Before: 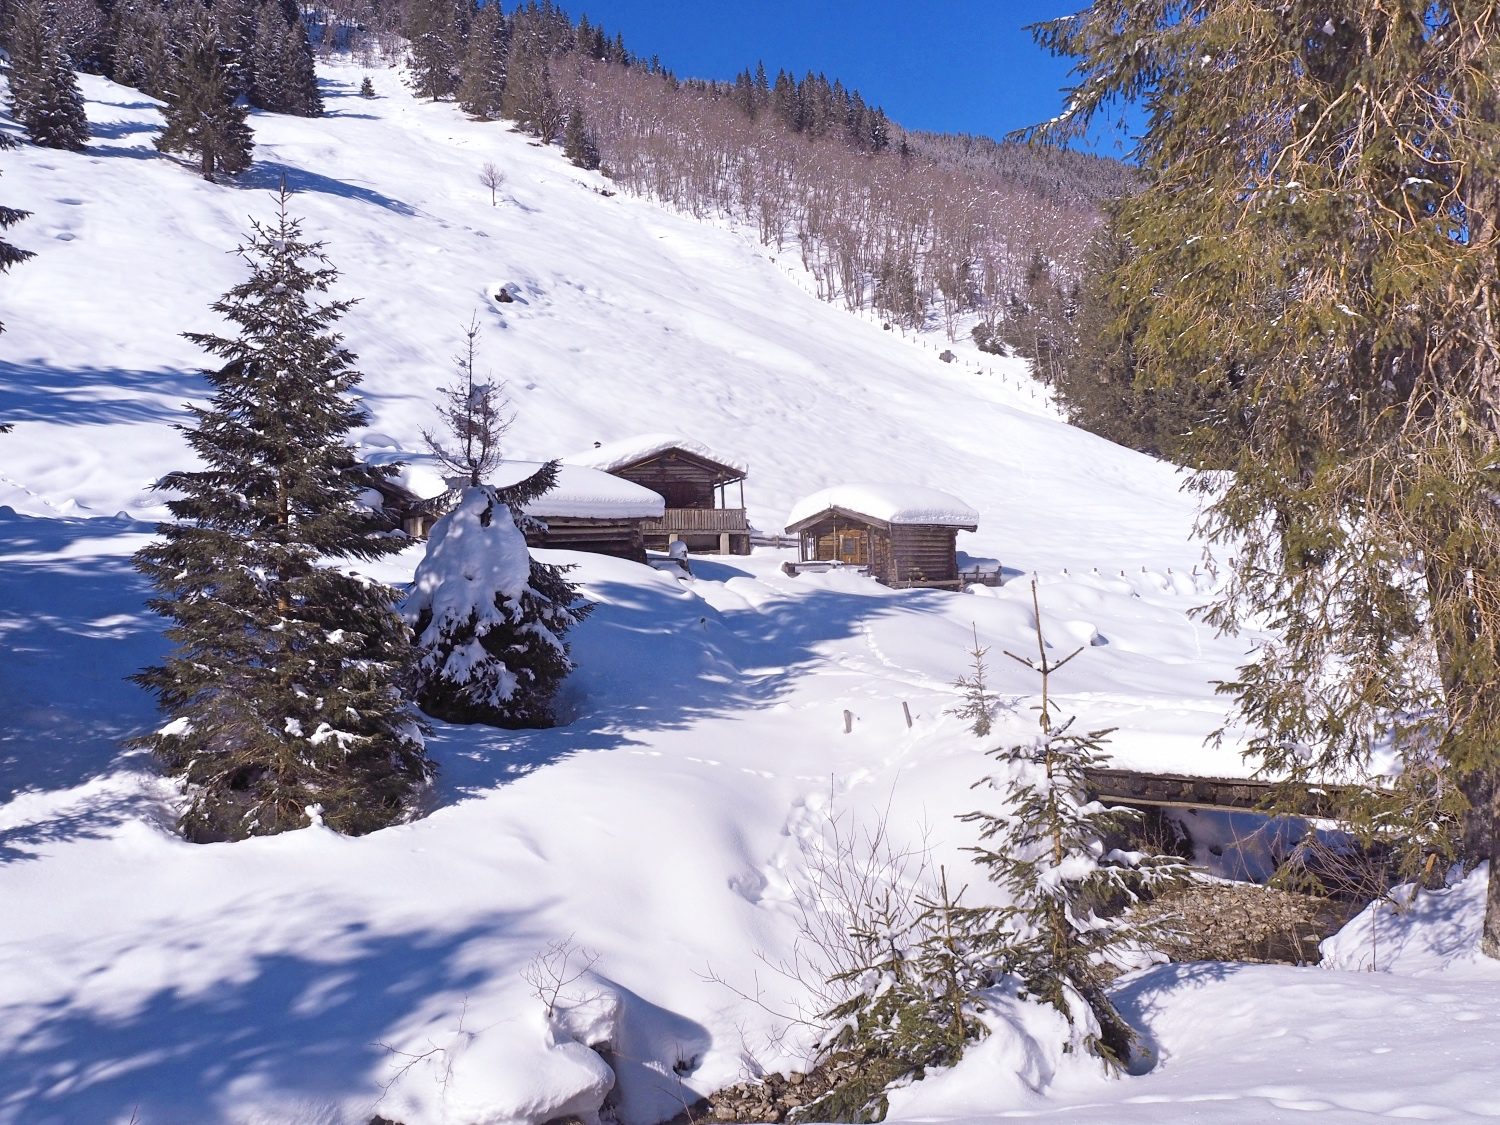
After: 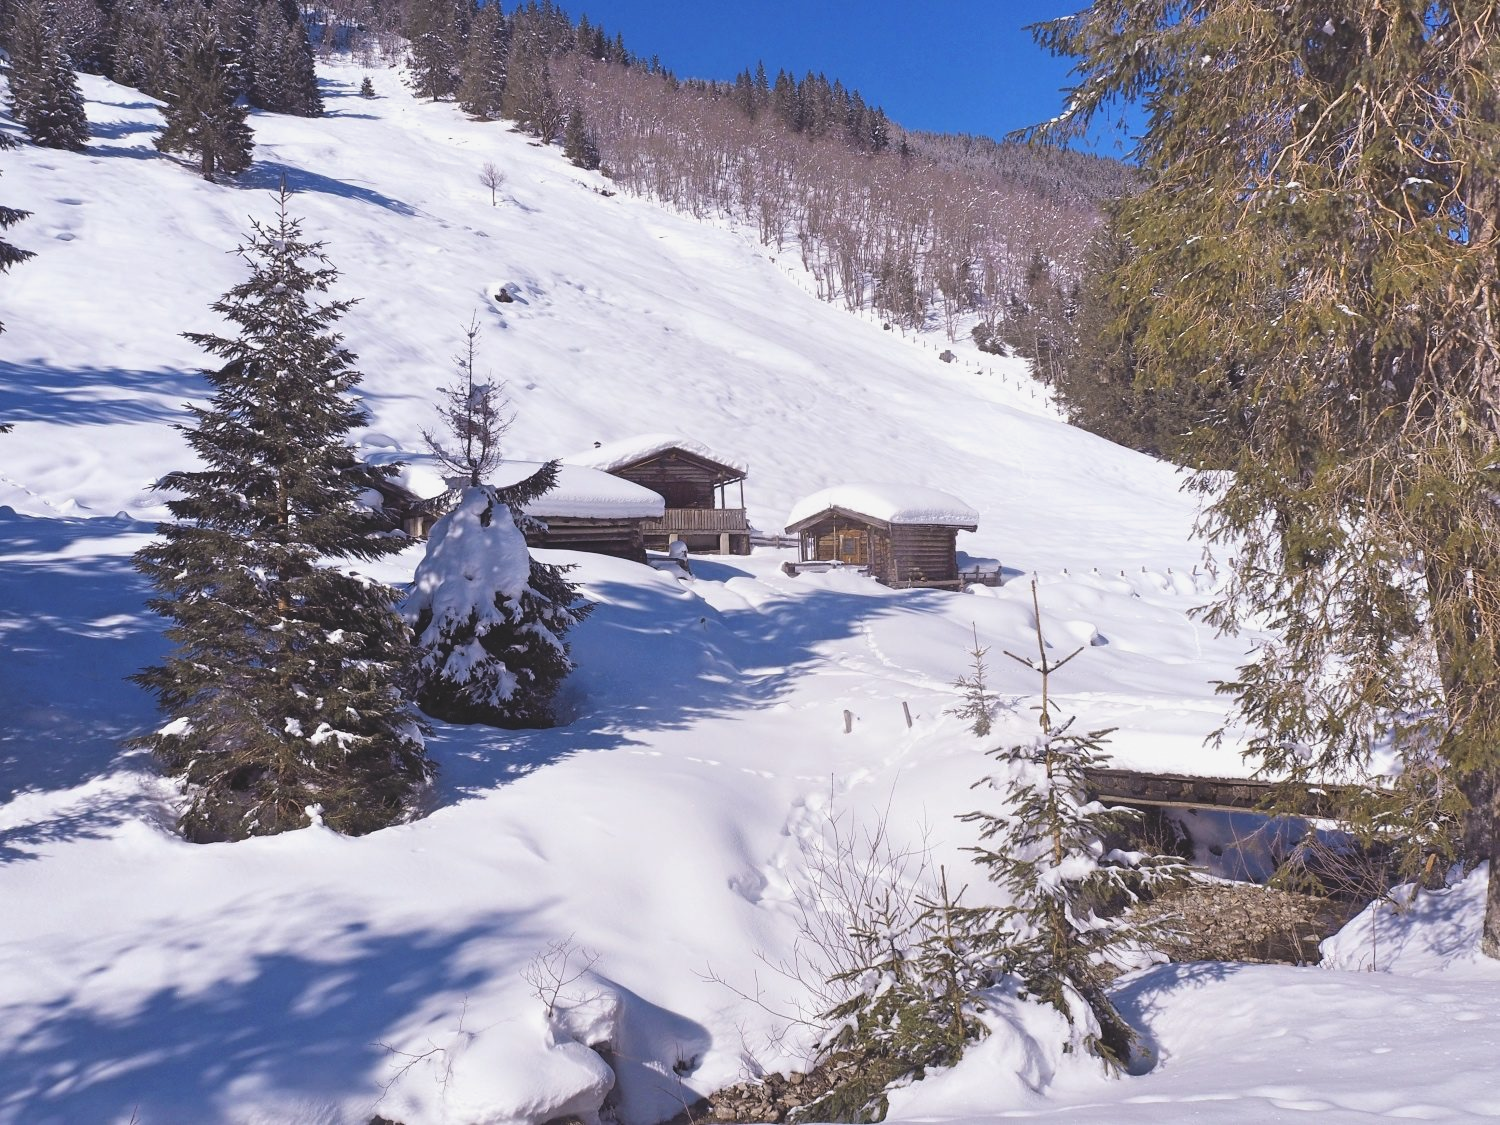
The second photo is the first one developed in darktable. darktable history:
exposure: black level correction -0.015, exposure -0.127 EV, compensate exposure bias true, compensate highlight preservation false
